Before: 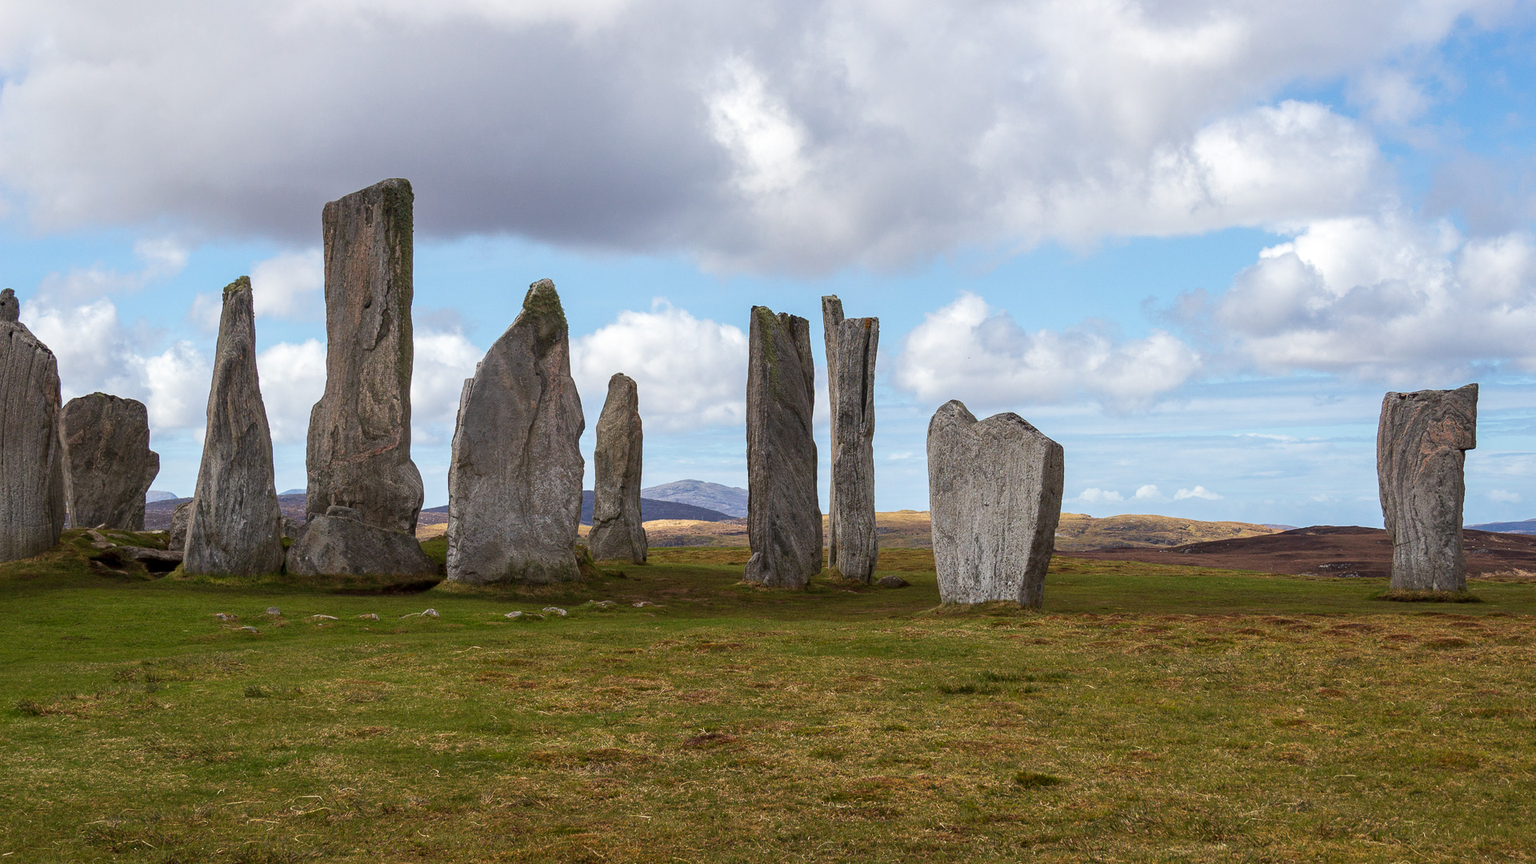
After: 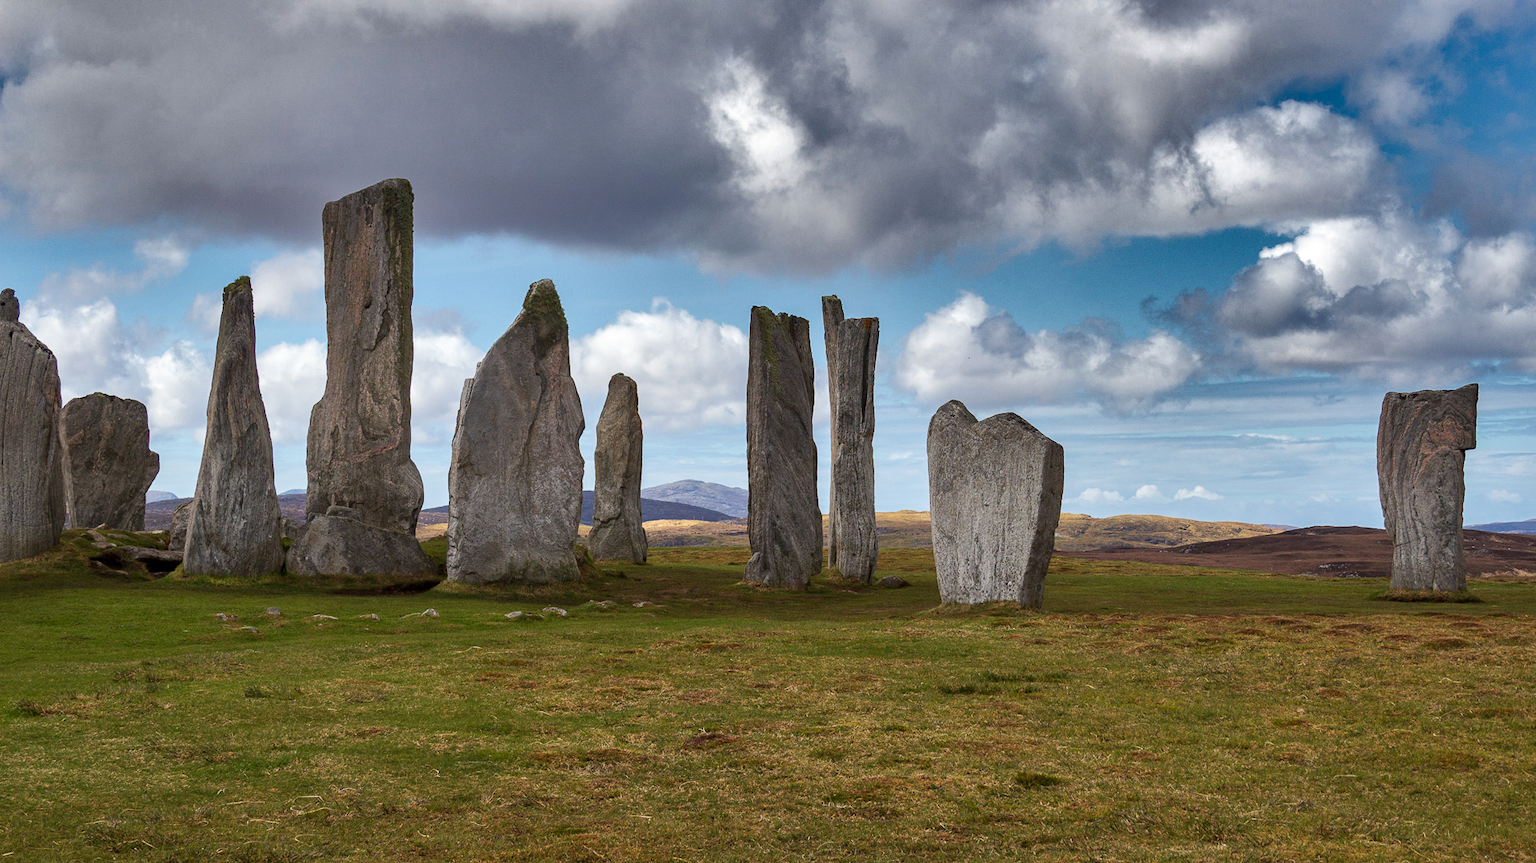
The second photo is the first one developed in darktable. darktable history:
shadows and highlights: shadows 20.88, highlights -80.77, soften with gaussian
crop: bottom 0.052%
